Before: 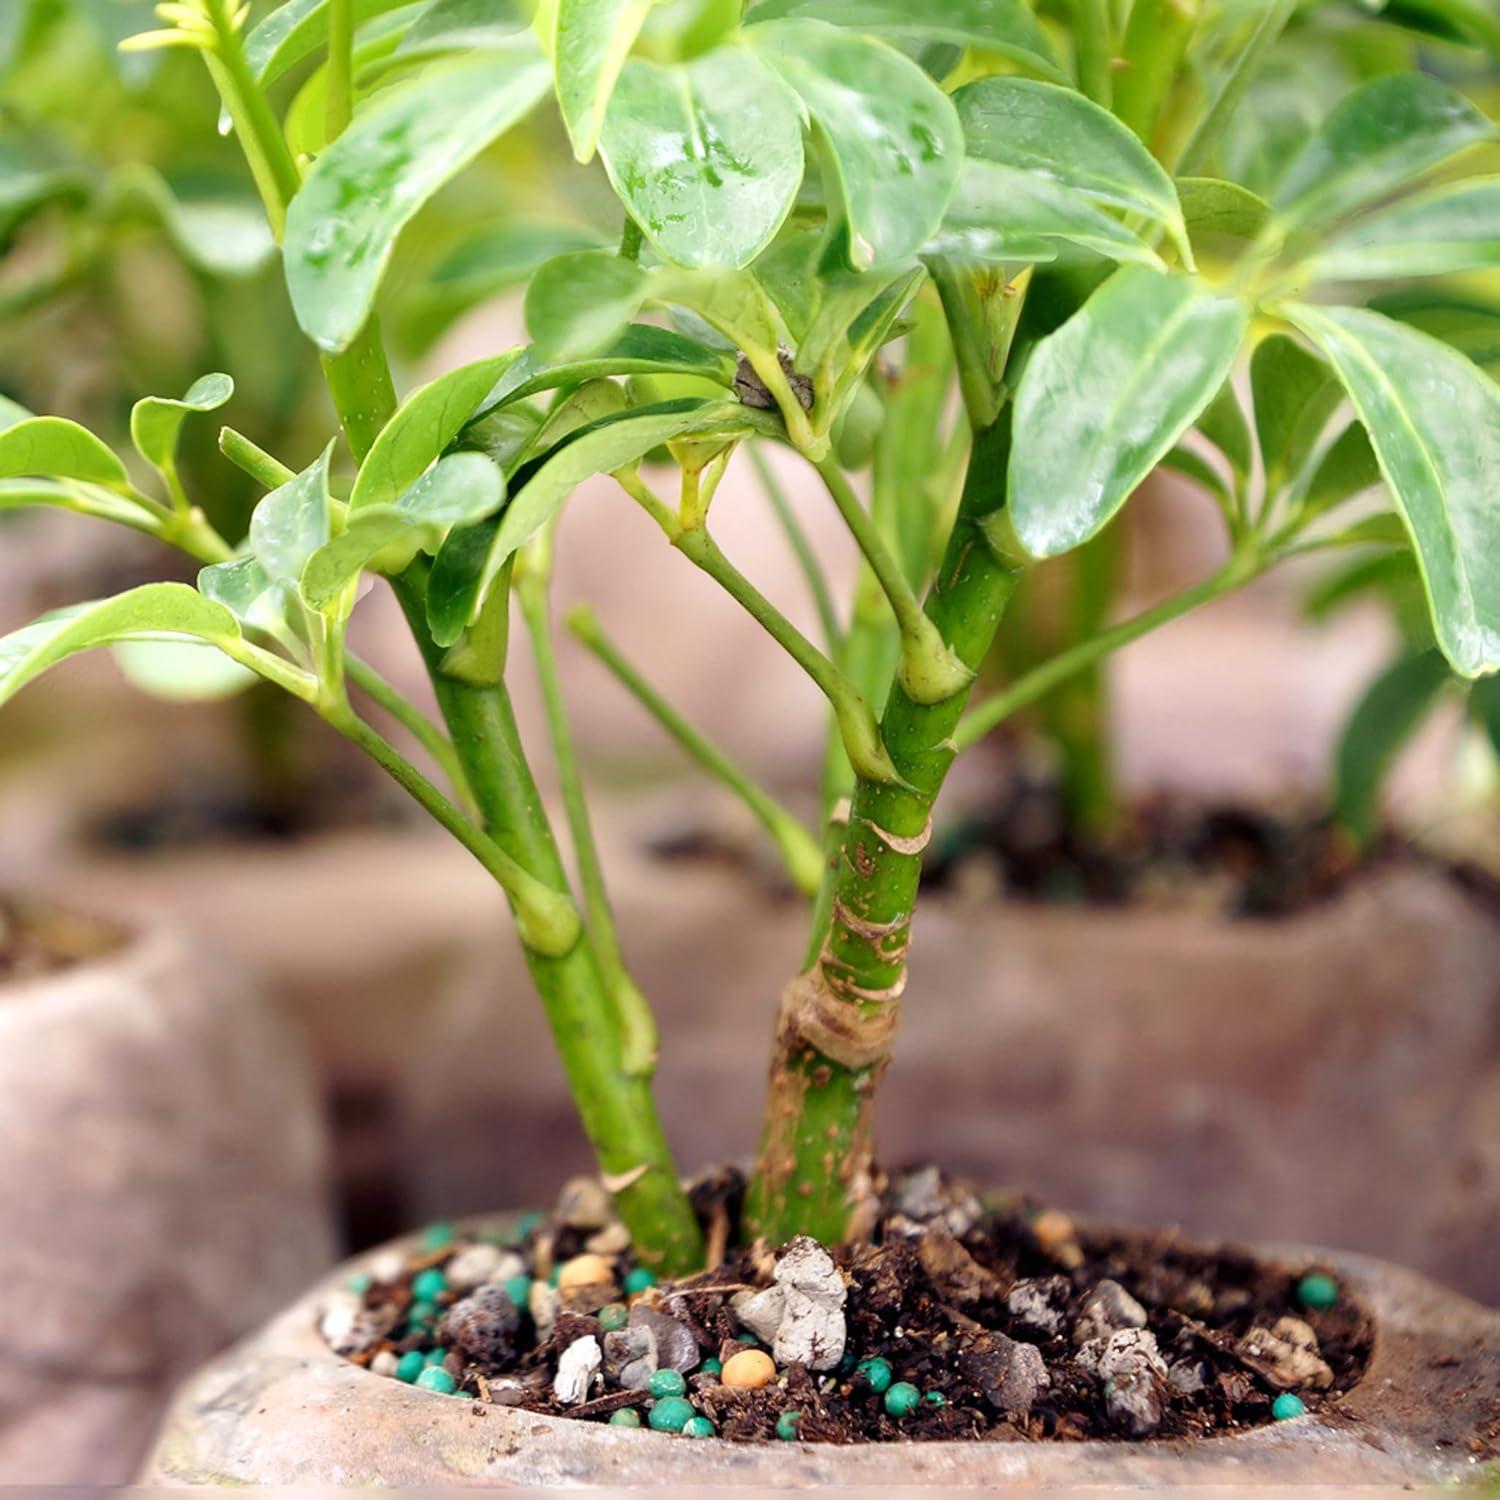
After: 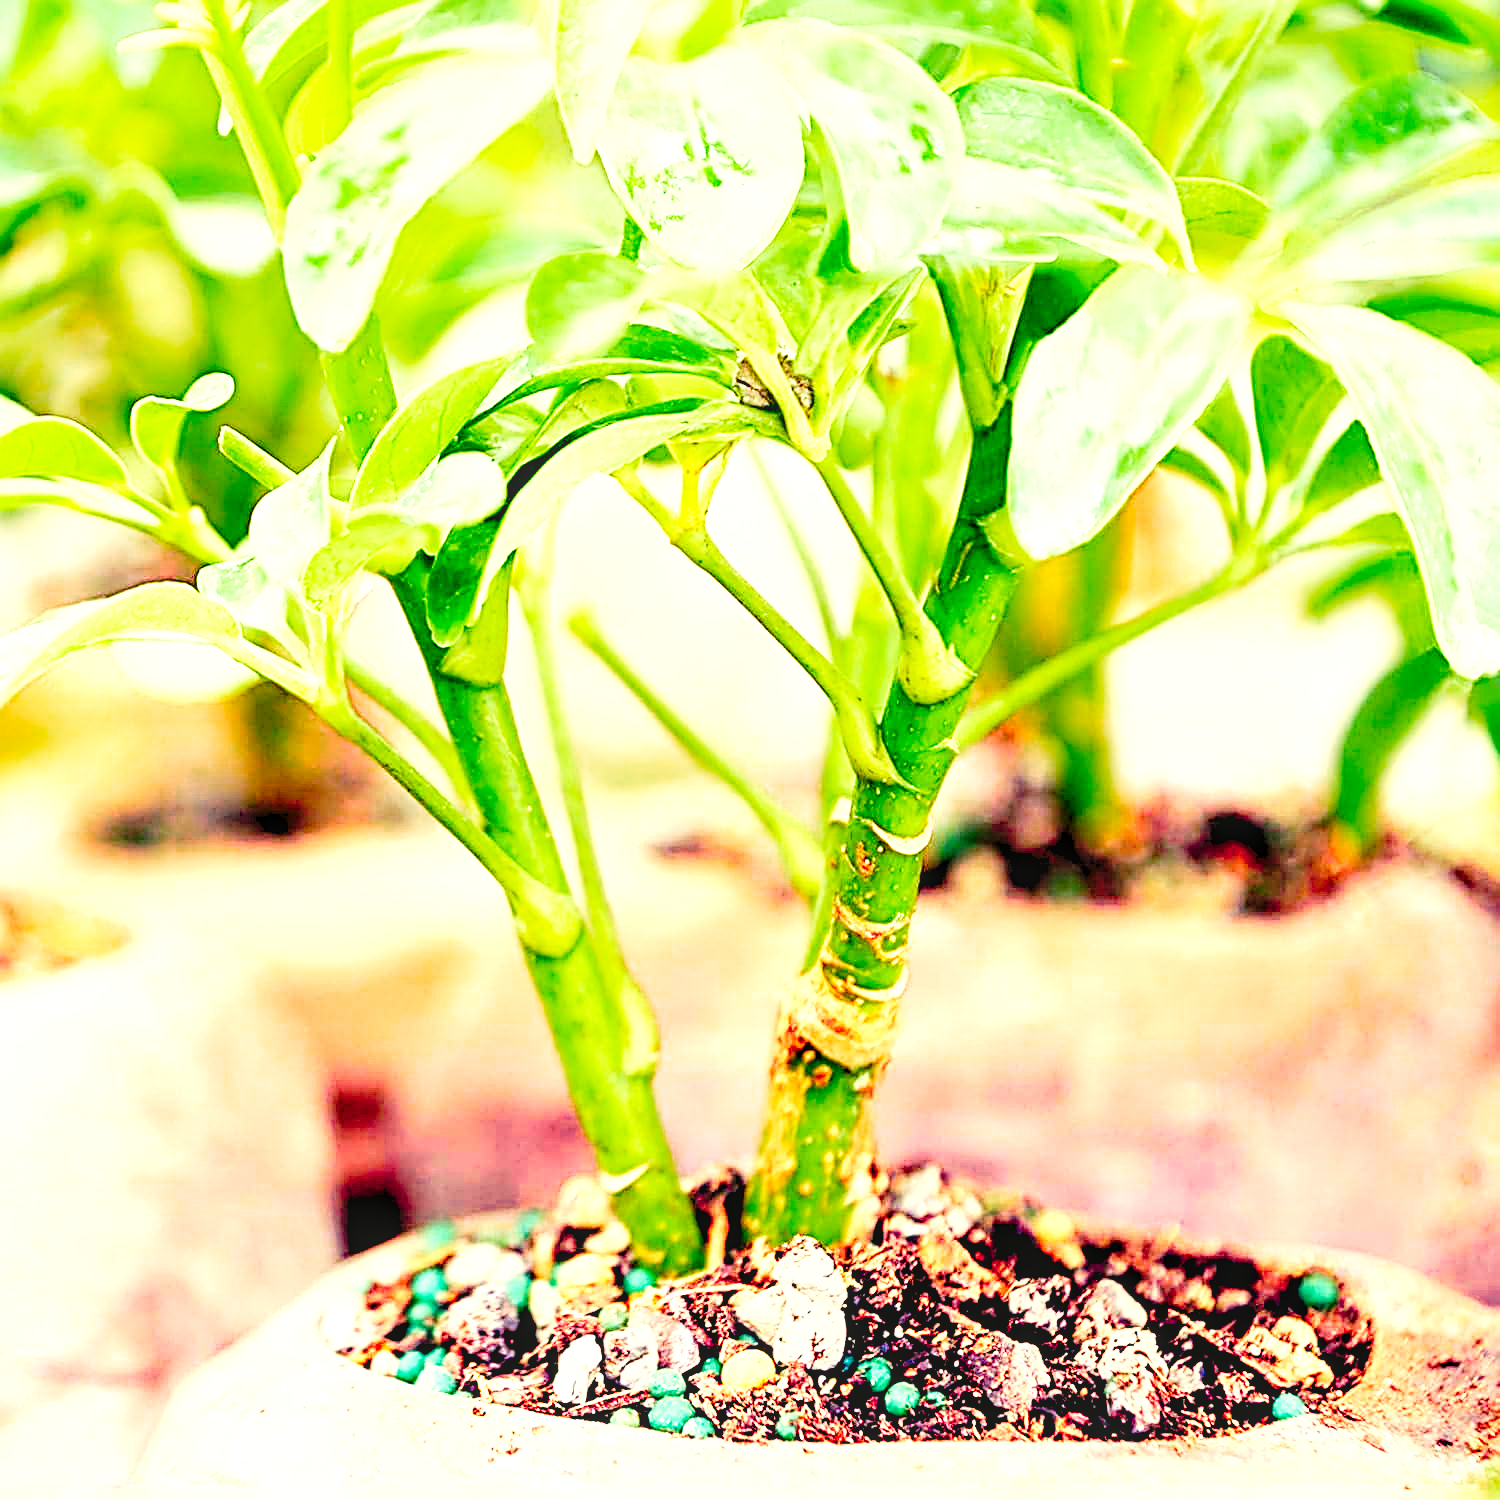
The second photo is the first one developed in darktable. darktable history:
color correction: highlights a* -5.7, highlights b* 11.02
levels: levels [0.008, 0.318, 0.836]
base curve: curves: ch0 [(0, 0) (0, 0.001) (0.001, 0.001) (0.004, 0.002) (0.007, 0.004) (0.015, 0.013) (0.033, 0.045) (0.052, 0.096) (0.075, 0.17) (0.099, 0.241) (0.163, 0.42) (0.219, 0.55) (0.259, 0.616) (0.327, 0.722) (0.365, 0.765) (0.522, 0.873) (0.547, 0.881) (0.689, 0.919) (0.826, 0.952) (1, 1)], preserve colors none
color zones: curves: ch0 [(0, 0.465) (0.092, 0.596) (0.289, 0.464) (0.429, 0.453) (0.571, 0.464) (0.714, 0.455) (0.857, 0.462) (1, 0.465)]
local contrast: on, module defaults
exposure: black level correction 0.005, exposure 0.001 EV, compensate highlight preservation false
sharpen: radius 3.733, amount 0.94
